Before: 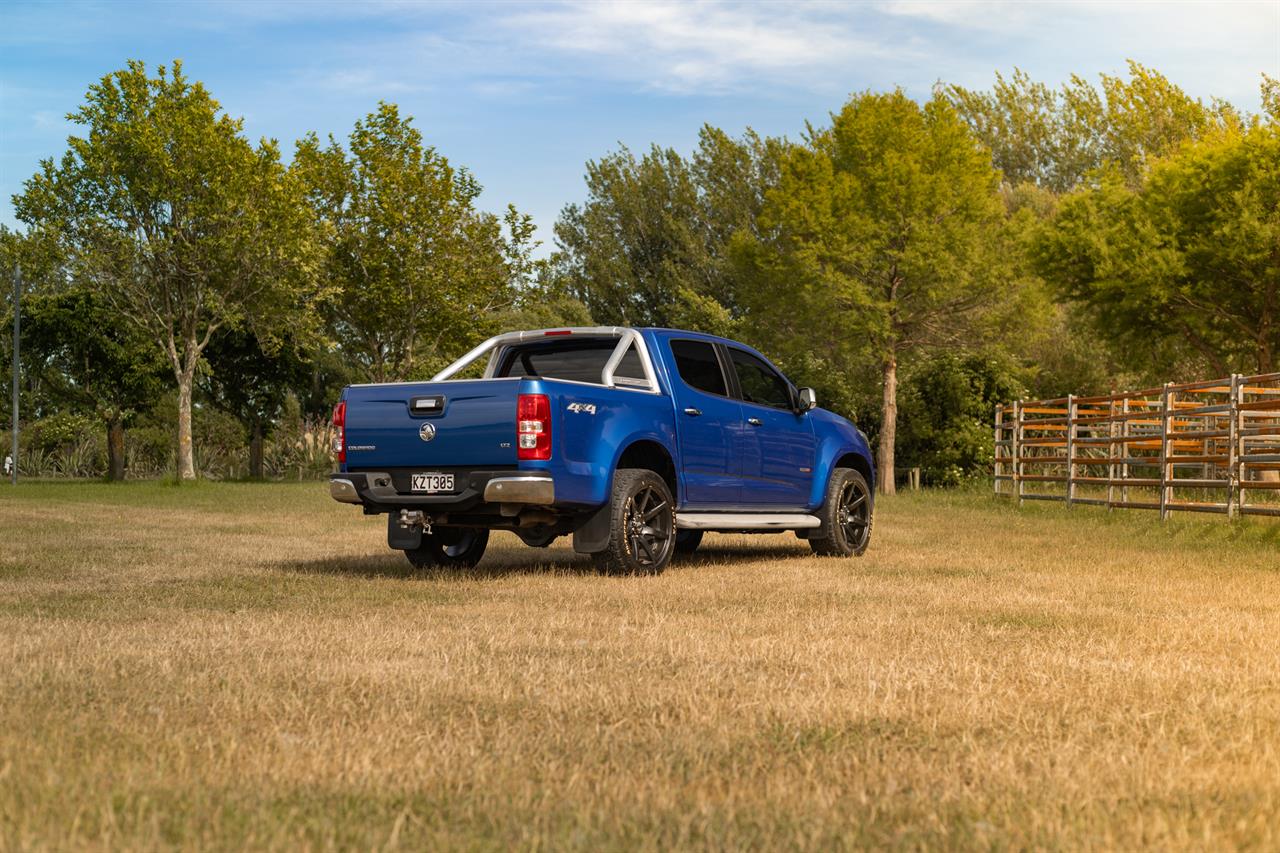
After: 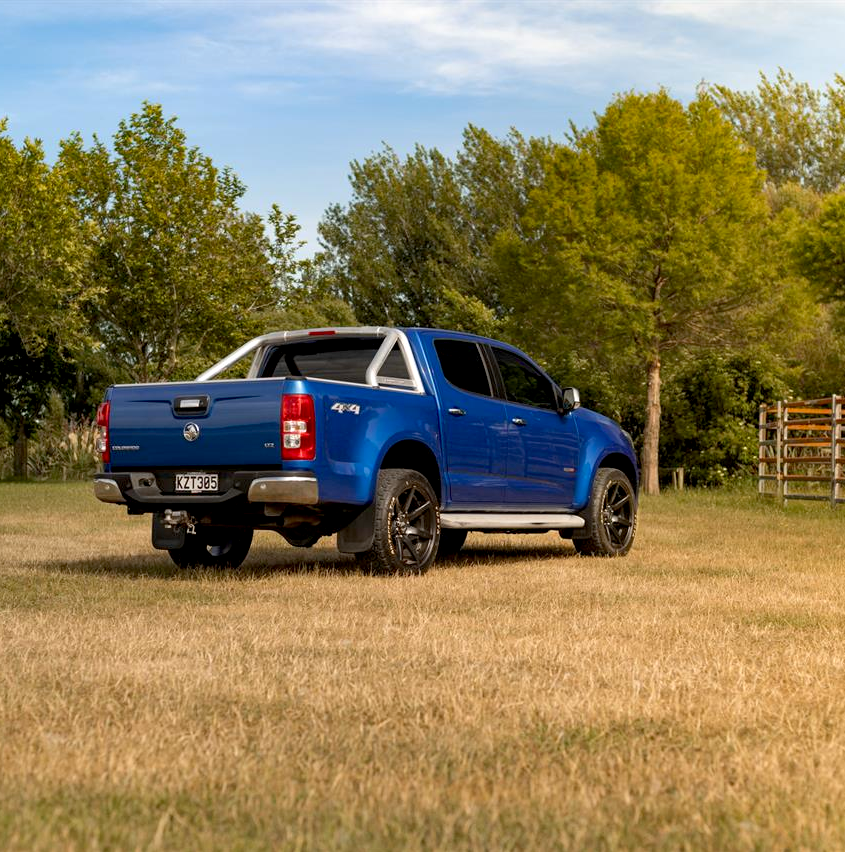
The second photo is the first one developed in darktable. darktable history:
crop and rotate: left 18.442%, right 15.508%
exposure: black level correction 0.007, exposure 0.093 EV, compensate highlight preservation false
